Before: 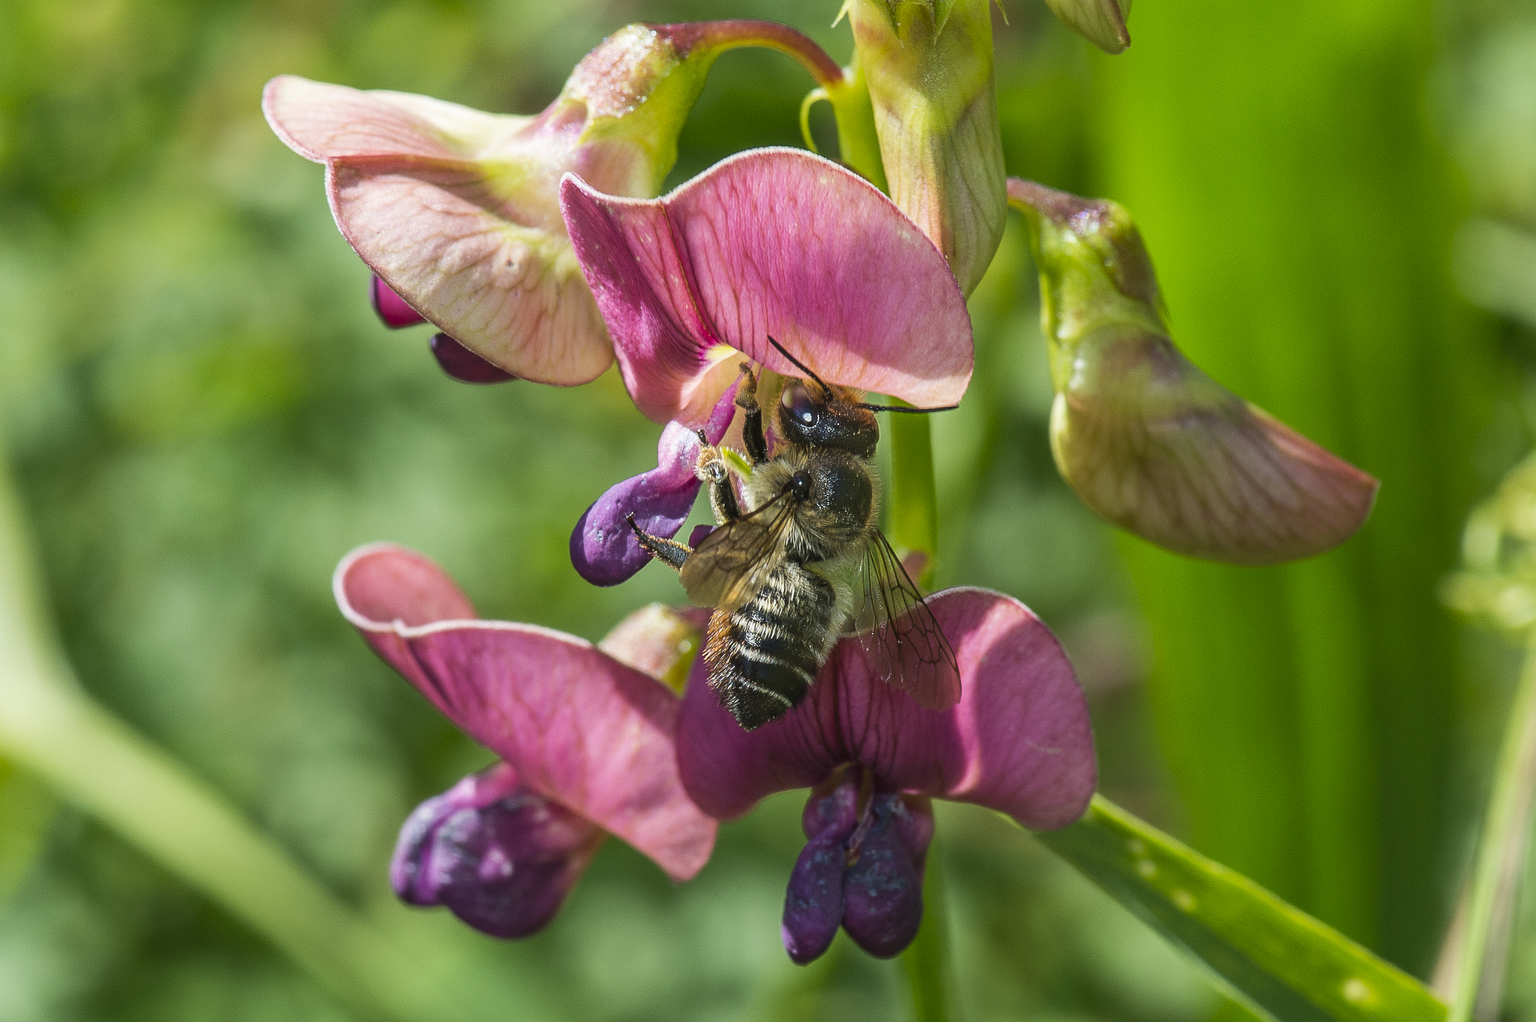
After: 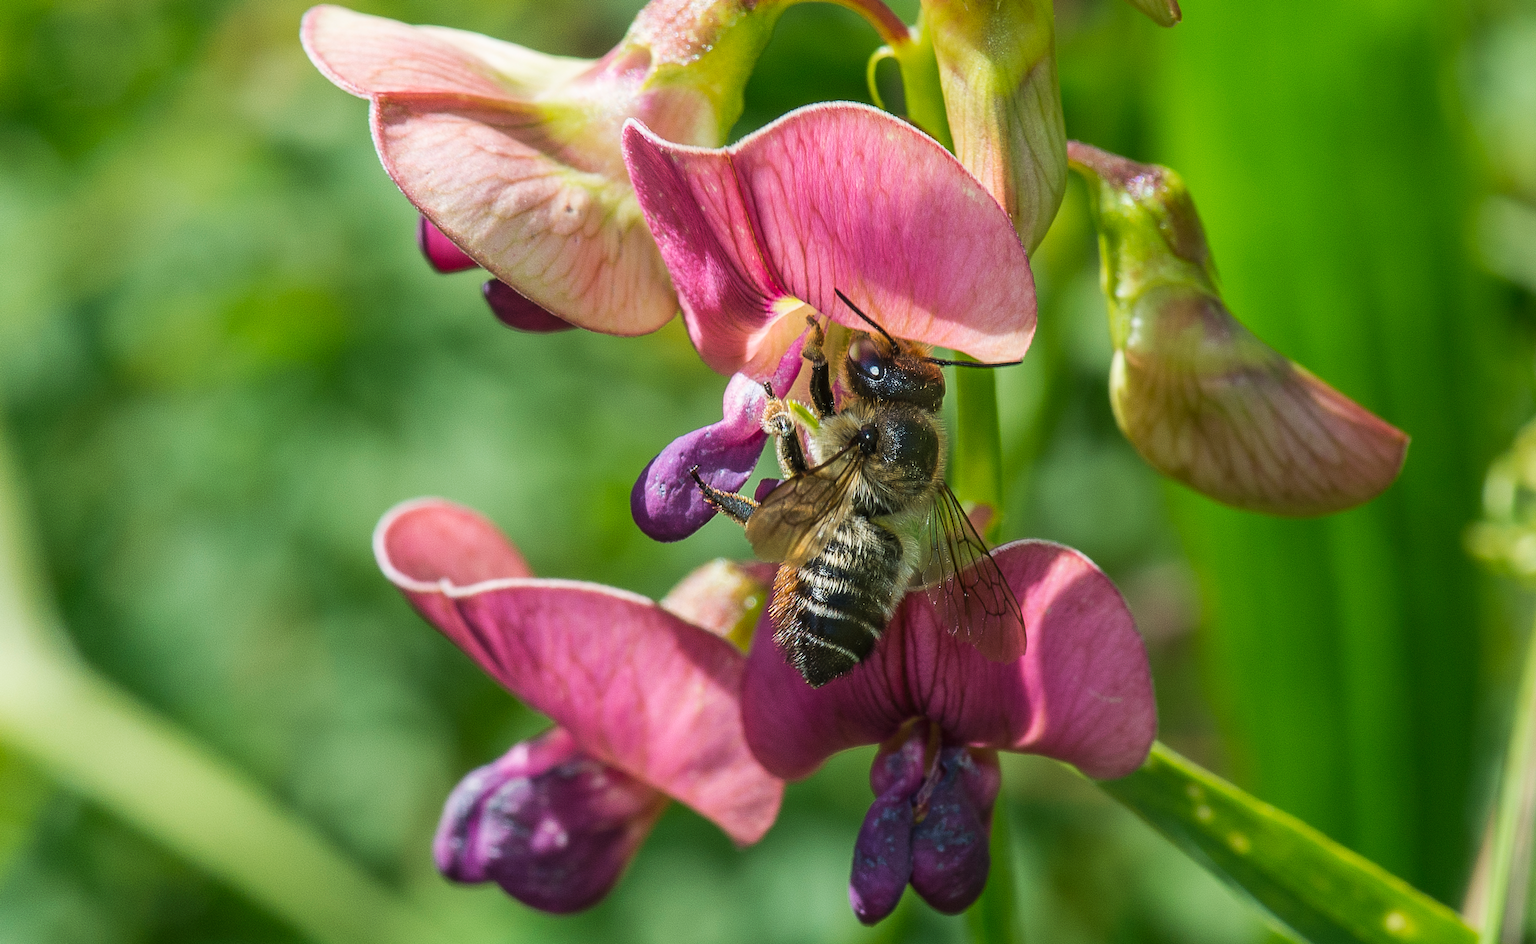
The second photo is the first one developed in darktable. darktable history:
rotate and perspective: rotation -0.013°, lens shift (vertical) -0.027, lens shift (horizontal) 0.178, crop left 0.016, crop right 0.989, crop top 0.082, crop bottom 0.918
